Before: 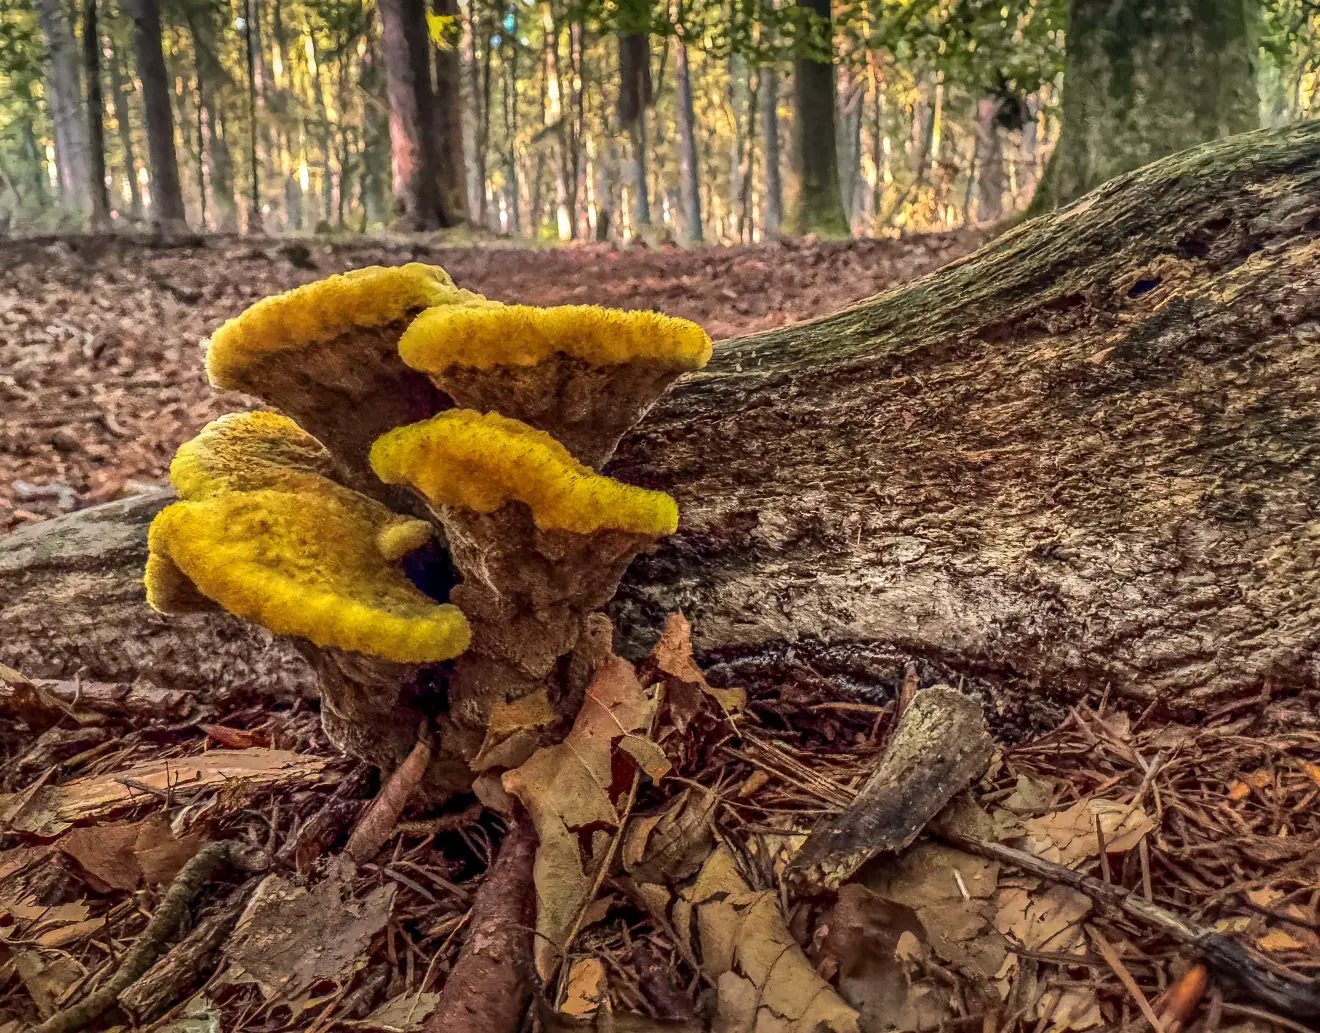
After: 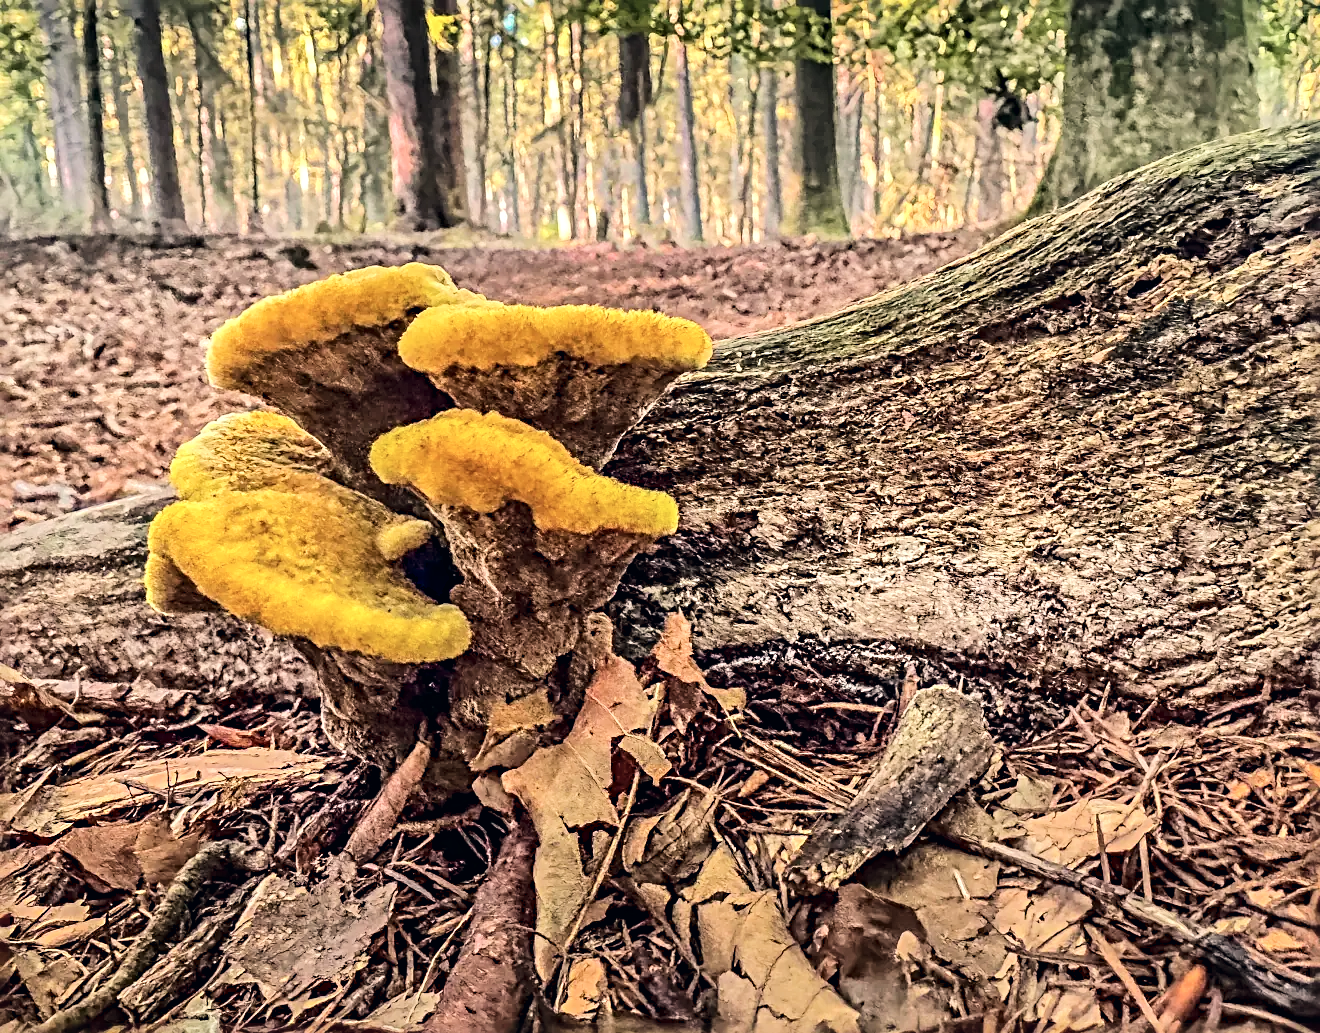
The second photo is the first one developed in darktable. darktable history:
sharpen: radius 3.959
levels: white 99.98%
color correction: highlights a* 2.75, highlights b* 5.01, shadows a* -2.62, shadows b* -4.85, saturation 0.821
shadows and highlights: shadows 47.79, highlights -42.4, soften with gaussian
tone equalizer: -7 EV 0.14 EV, -6 EV 0.571 EV, -5 EV 1.18 EV, -4 EV 1.35 EV, -3 EV 1.13 EV, -2 EV 0.6 EV, -1 EV 0.155 EV, edges refinement/feathering 500, mask exposure compensation -1.57 EV, preserve details no
